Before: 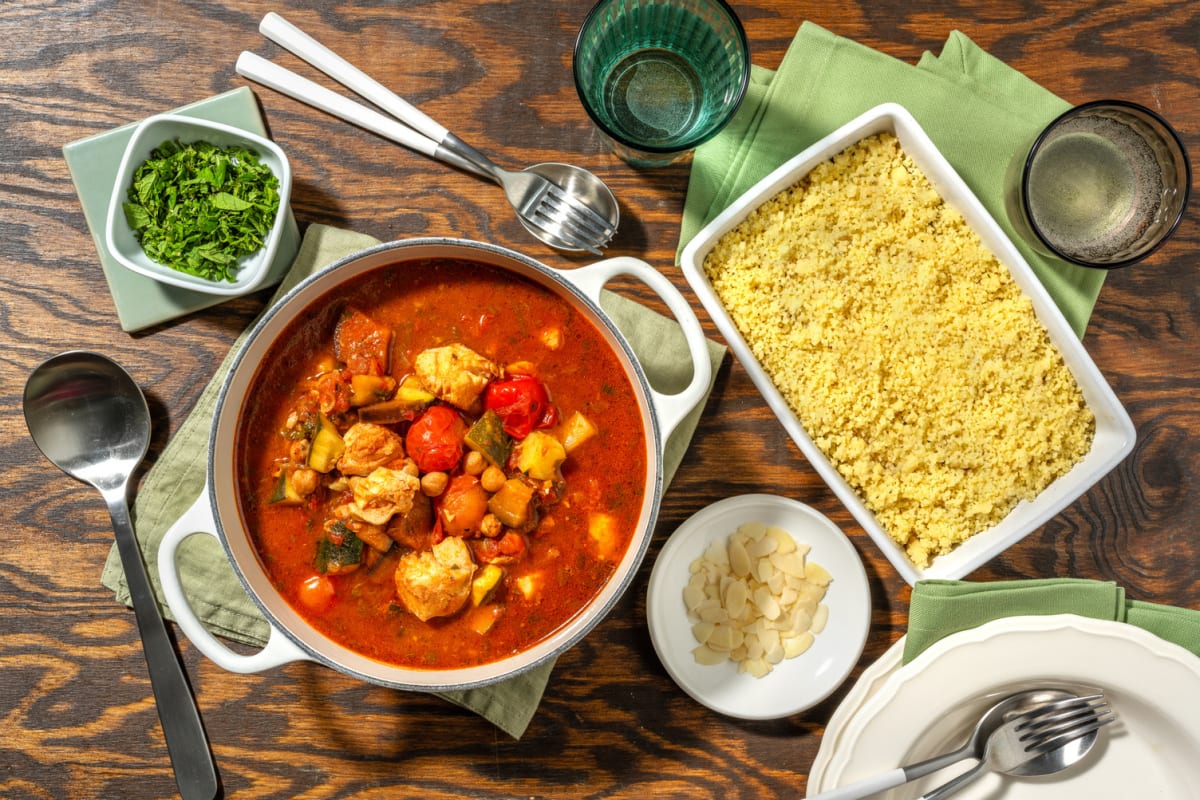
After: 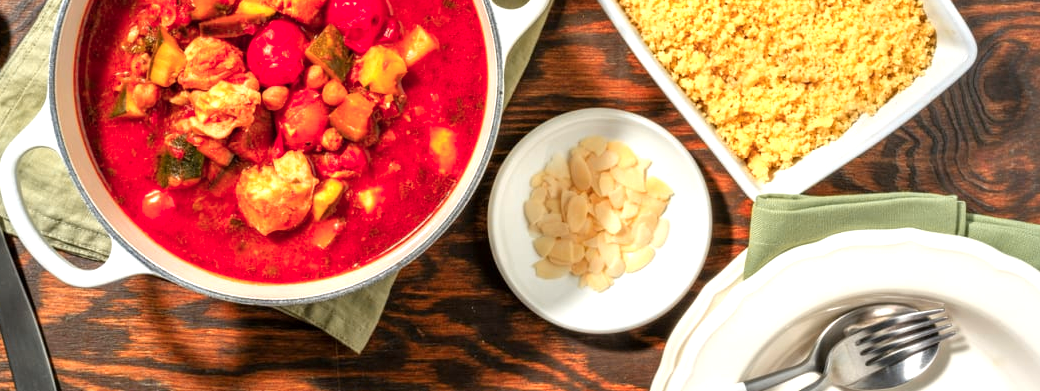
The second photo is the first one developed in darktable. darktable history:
exposure: black level correction 0.001, exposure 0.498 EV, compensate exposure bias true, compensate highlight preservation false
crop and rotate: left 13.316%, top 48.292%, bottom 2.767%
color zones: curves: ch1 [(0.263, 0.53) (0.376, 0.287) (0.487, 0.512) (0.748, 0.547) (1, 0.513)]; ch2 [(0.262, 0.45) (0.751, 0.477)]
